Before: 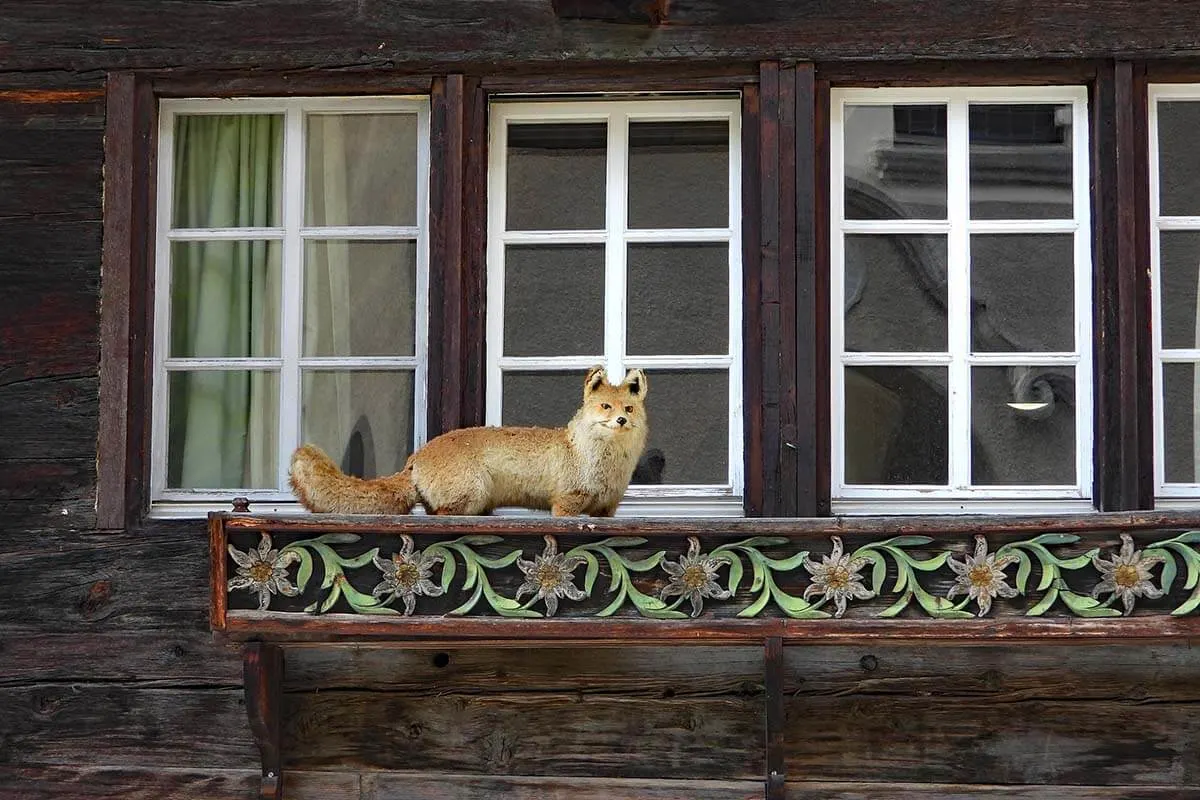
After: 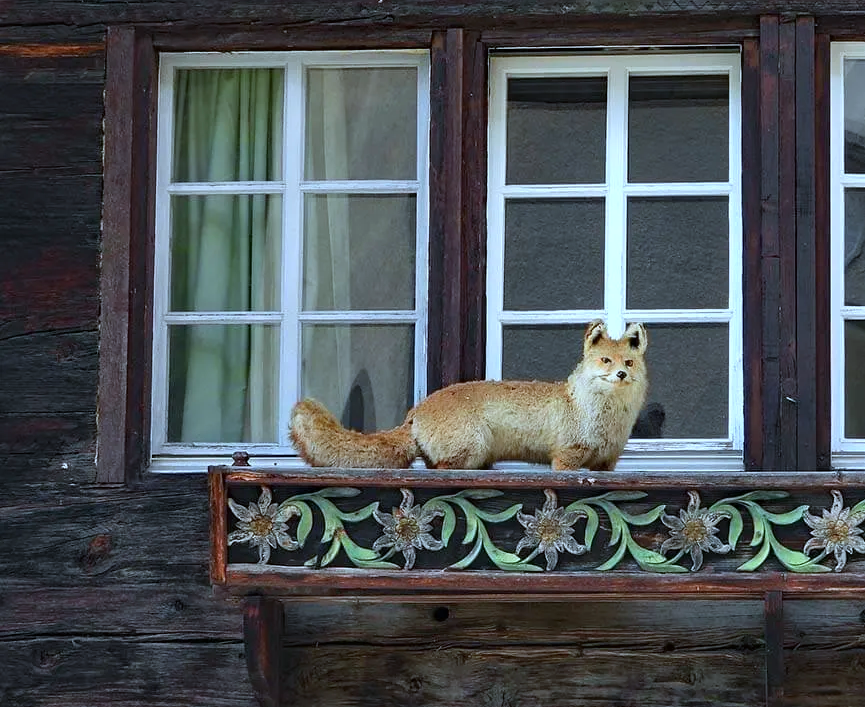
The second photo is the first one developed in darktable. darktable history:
crop: top 5.755%, right 27.85%, bottom 5.757%
color calibration: illuminant as shot in camera, x 0.384, y 0.38, temperature 3938.81 K
